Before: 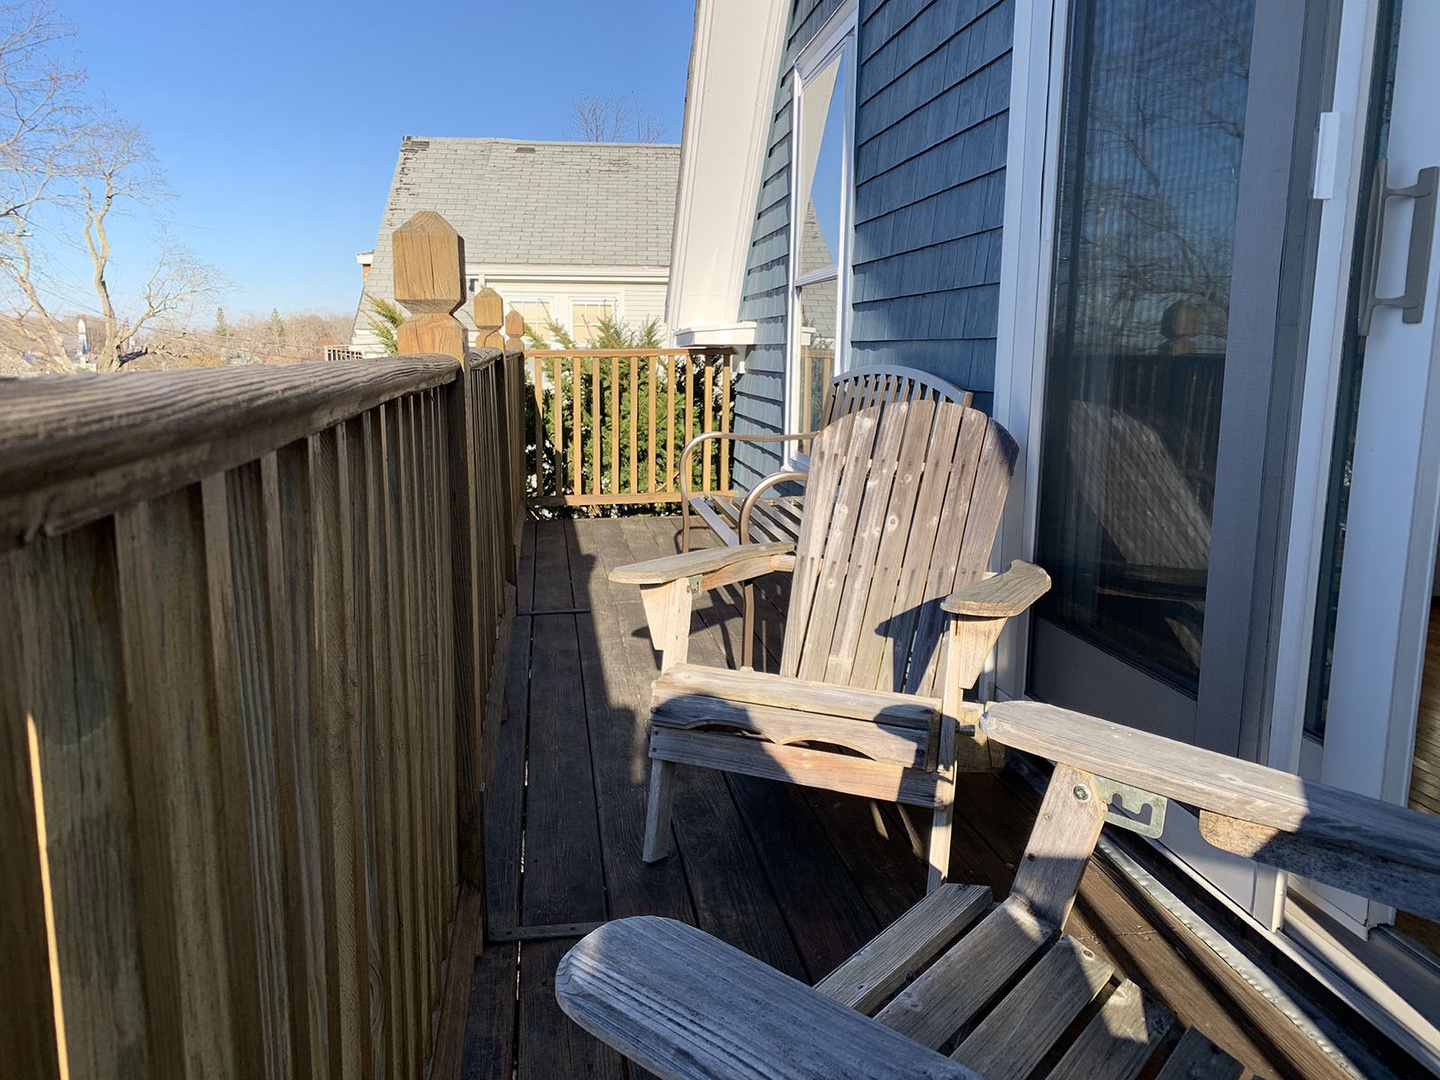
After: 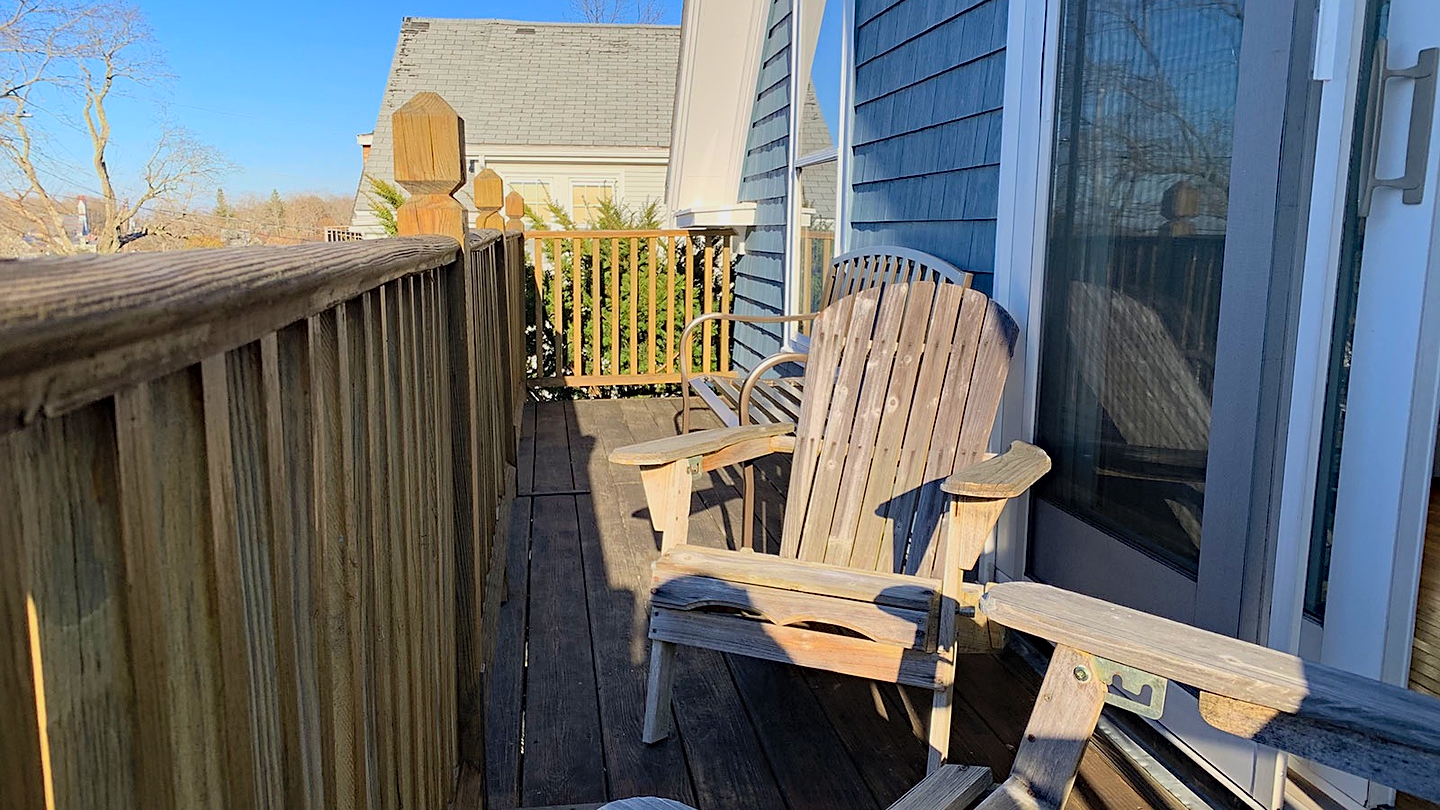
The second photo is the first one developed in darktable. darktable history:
local contrast: mode bilateral grid, contrast 15, coarseness 37, detail 105%, midtone range 0.2
sharpen: radius 1.811, amount 0.397, threshold 1.442
haze removal: compatibility mode true, adaptive false
crop: top 11.026%, bottom 13.951%
exposure: exposure -0.429 EV, compensate highlight preservation false
contrast brightness saturation: contrast 0.067, brightness 0.177, saturation 0.417
